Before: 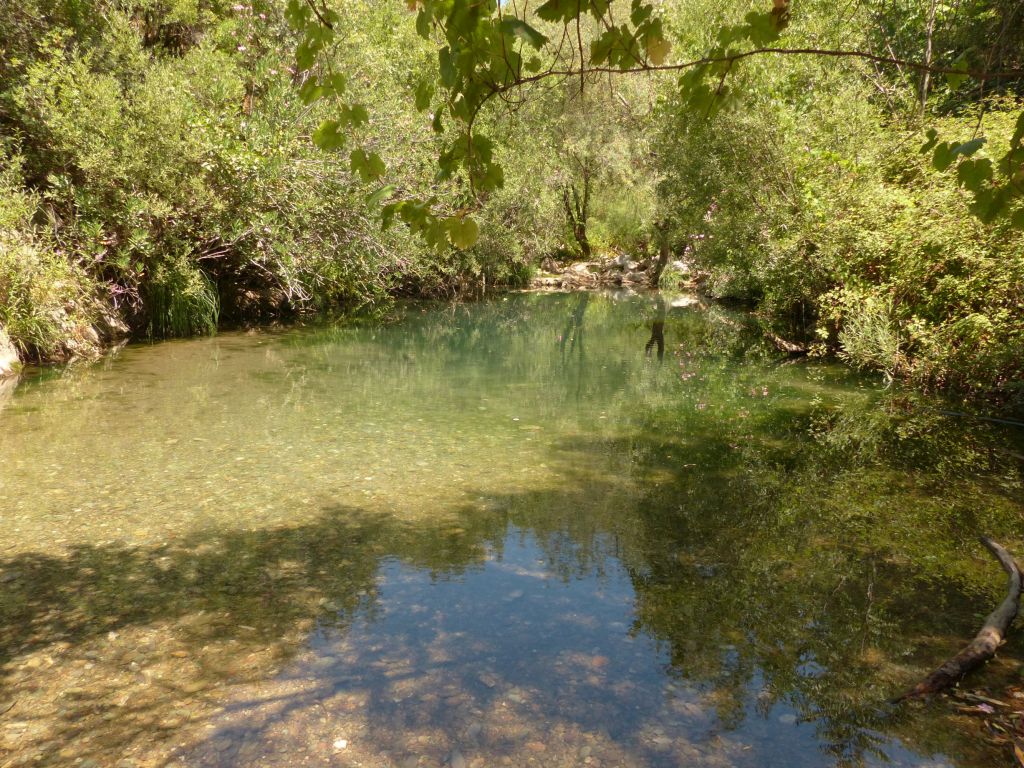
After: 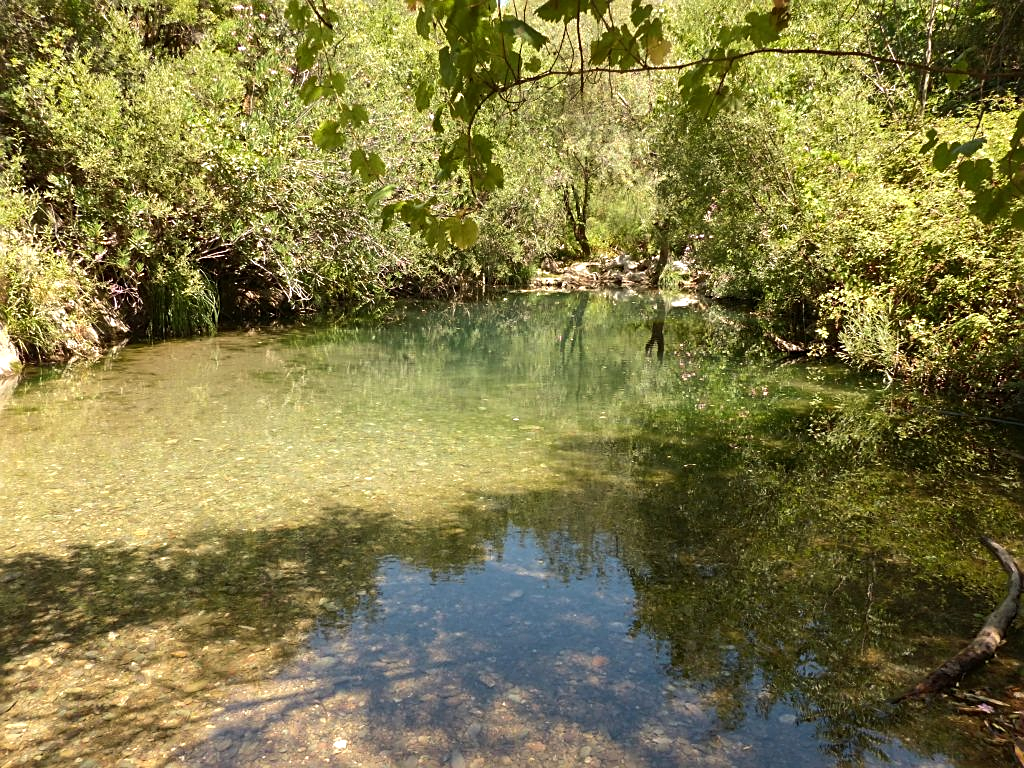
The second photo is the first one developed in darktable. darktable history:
sharpen: on, module defaults
tone equalizer: -8 EV -0.377 EV, -7 EV -0.416 EV, -6 EV -0.306 EV, -5 EV -0.258 EV, -3 EV 0.246 EV, -2 EV 0.338 EV, -1 EV 0.398 EV, +0 EV 0.431 EV, edges refinement/feathering 500, mask exposure compensation -1.57 EV, preserve details no
